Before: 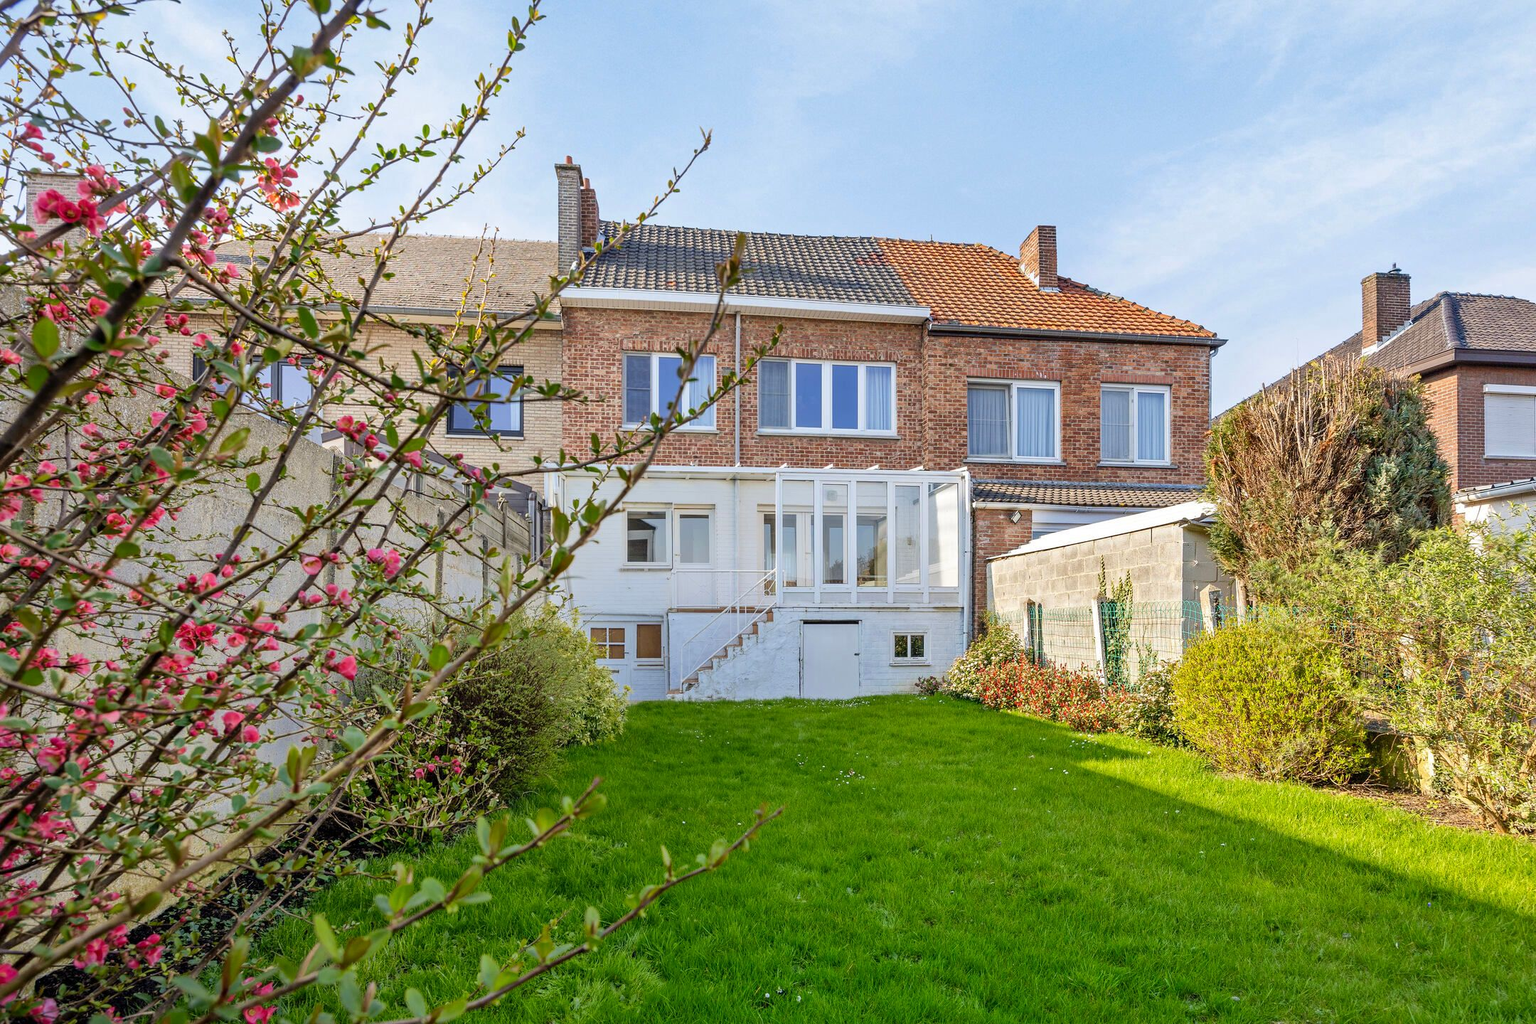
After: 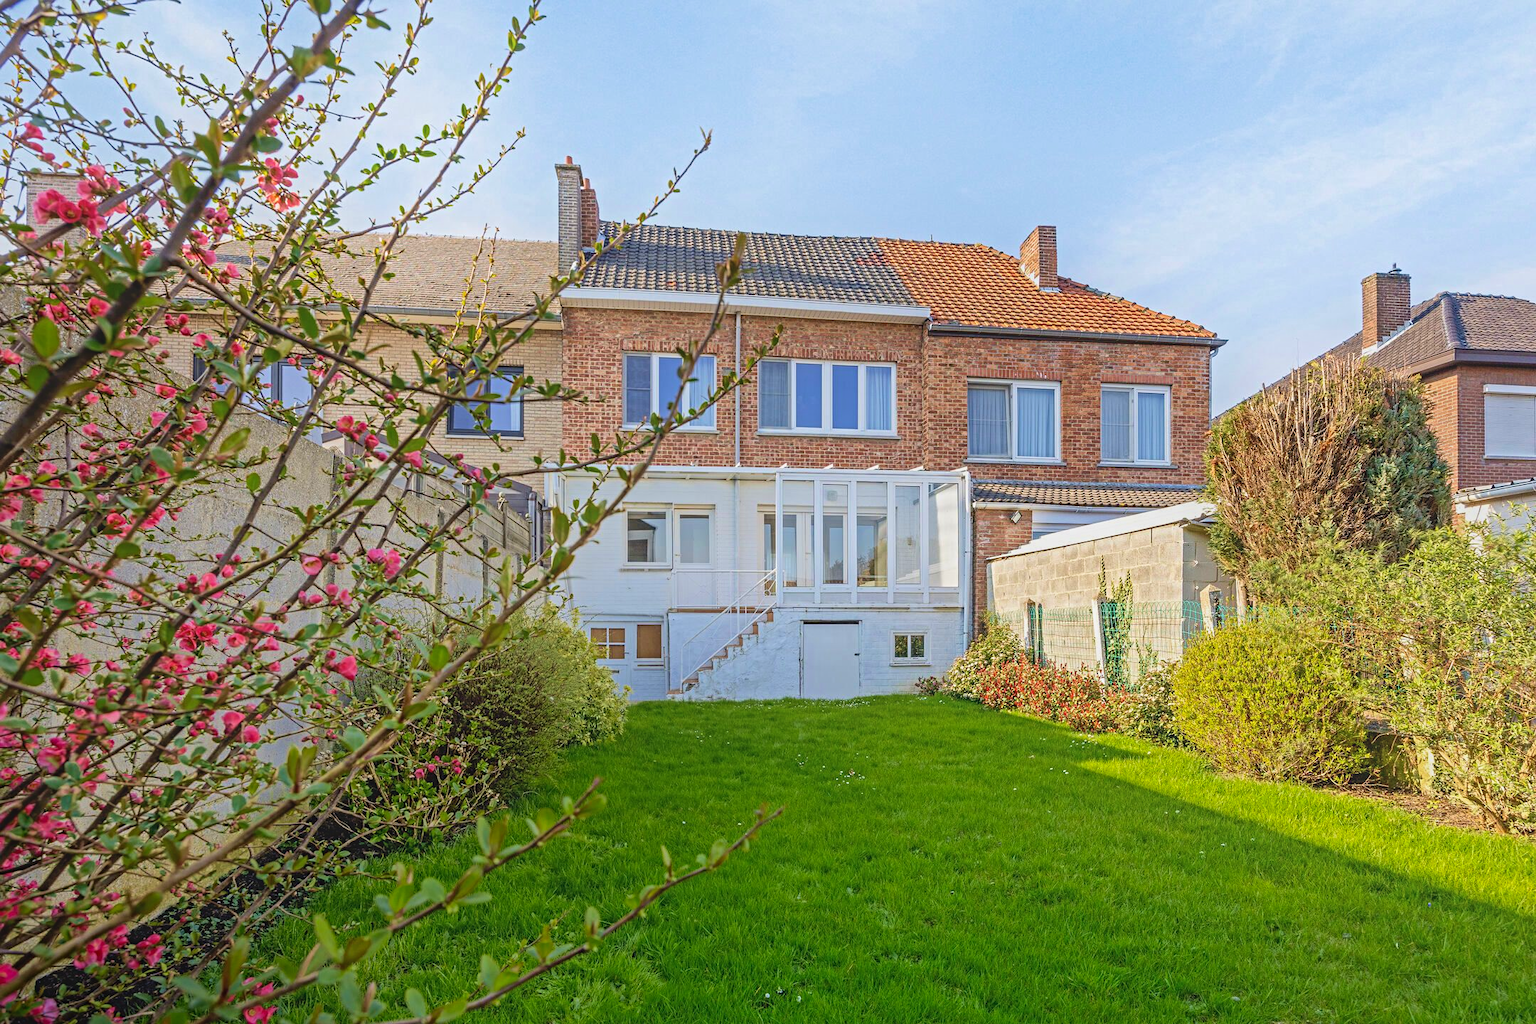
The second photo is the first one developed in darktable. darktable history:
contrast equalizer: octaves 7, y [[0.514, 0.573, 0.581, 0.508, 0.5, 0.5], [0.5 ×6], [0.5 ×6], [0 ×6], [0 ×6]], mix -0.996
velvia: on, module defaults
